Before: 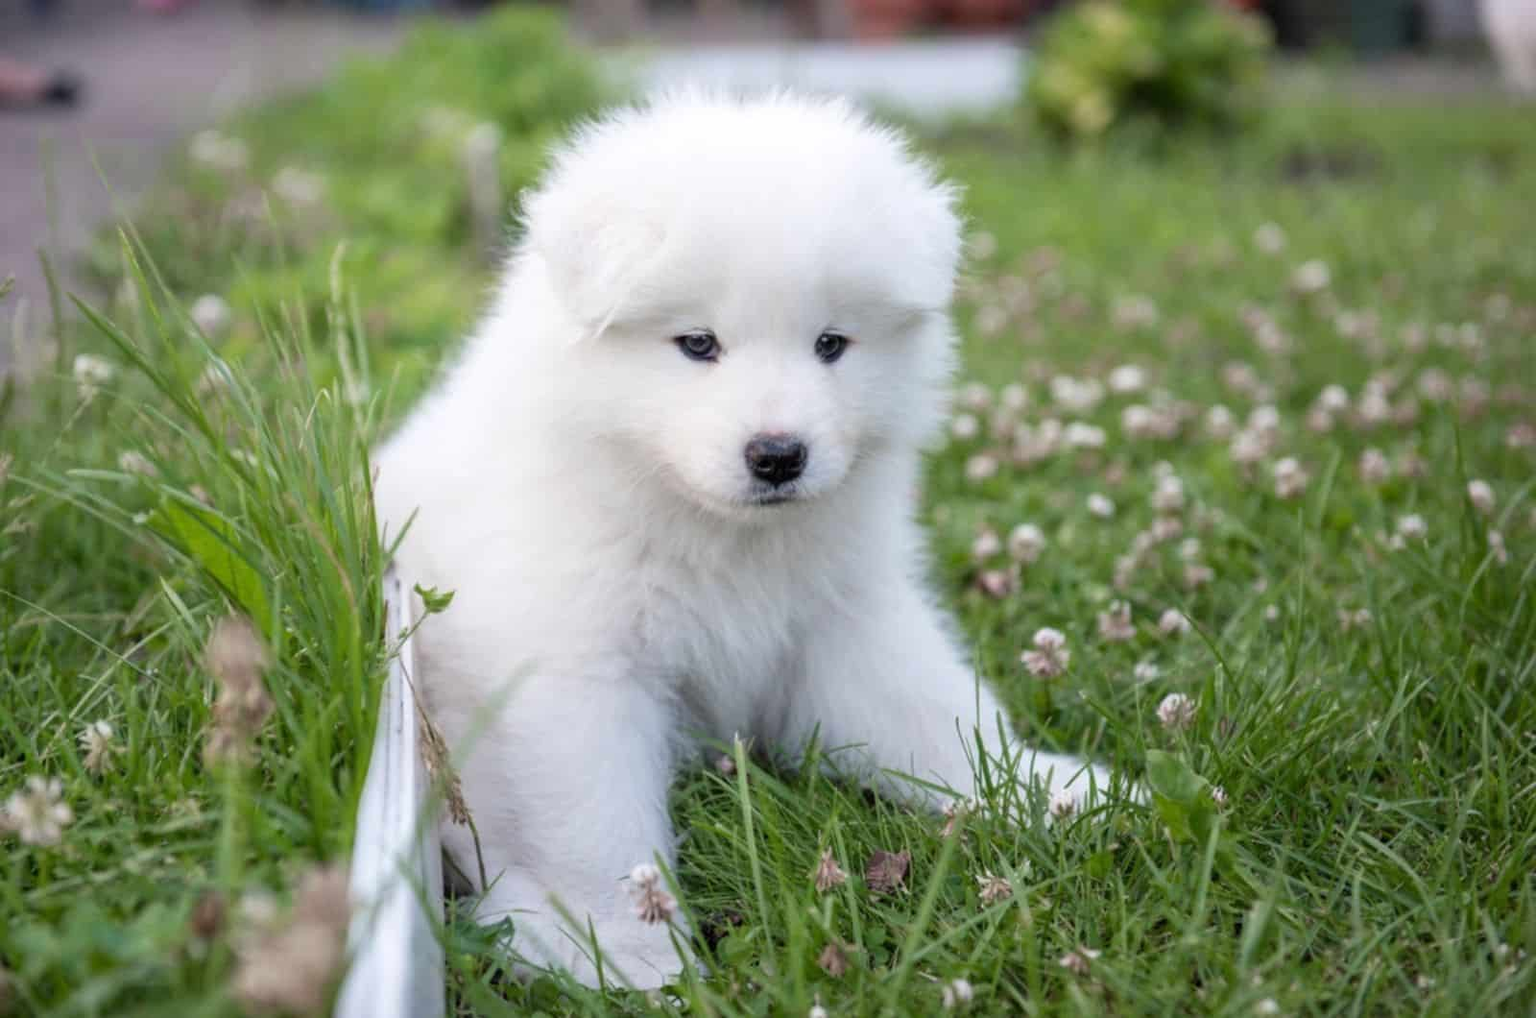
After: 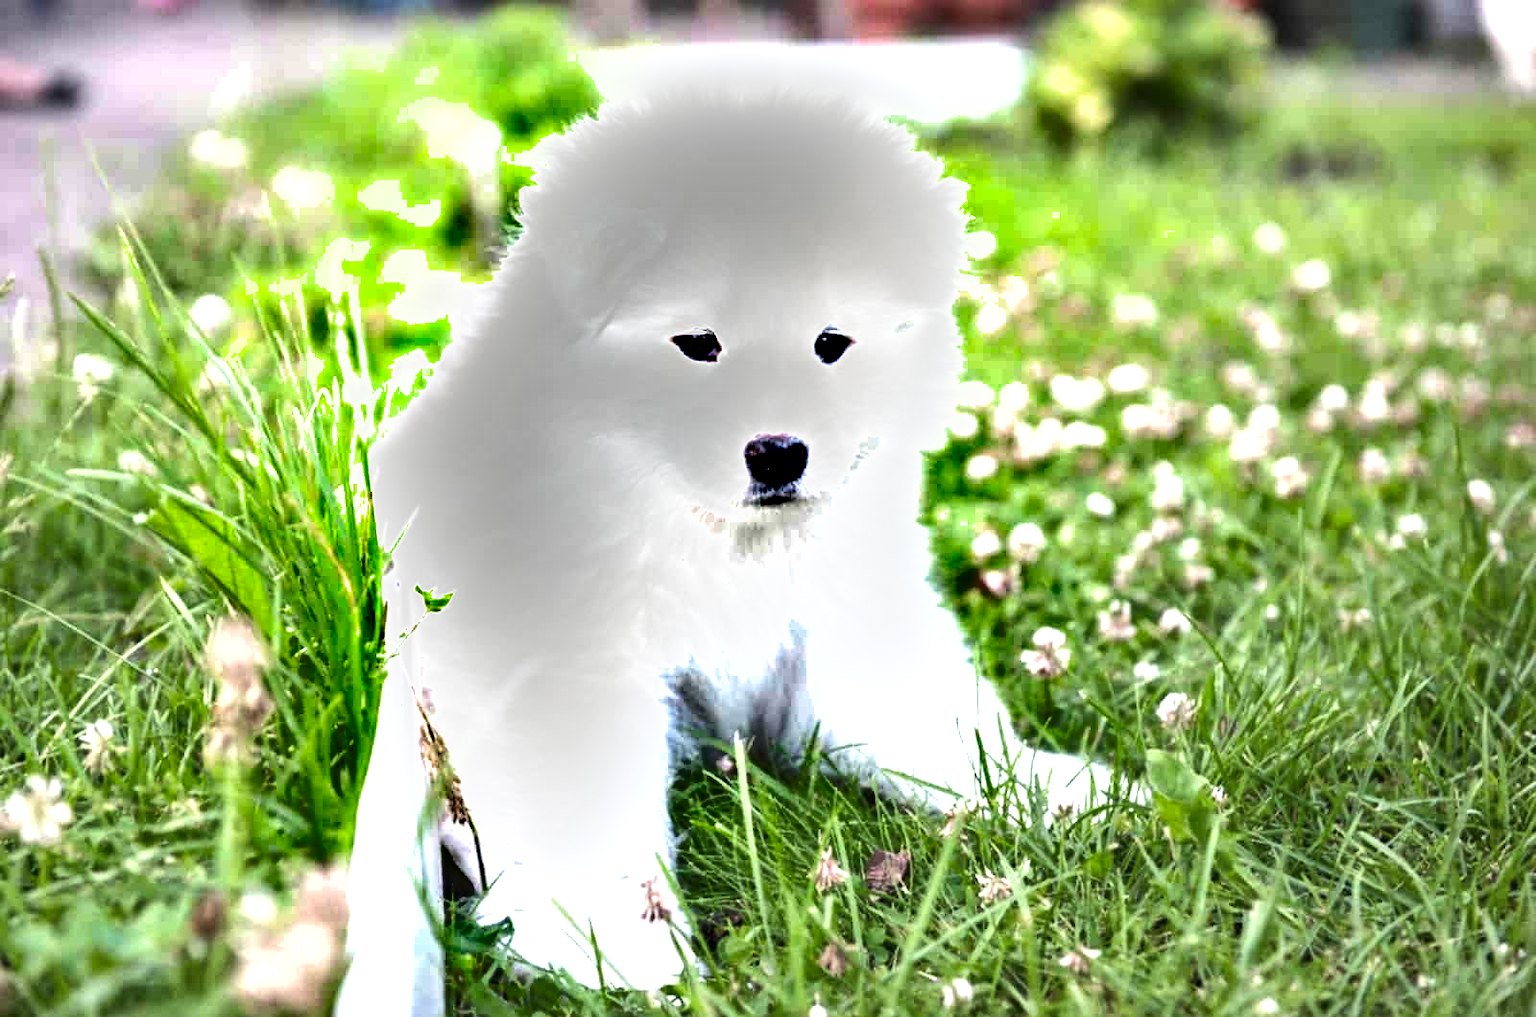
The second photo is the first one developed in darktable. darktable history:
shadows and highlights: highlights color adjustment 73.96%, low approximation 0.01, soften with gaussian
tone equalizer: -8 EV -0.726 EV, -7 EV -0.715 EV, -6 EV -0.617 EV, -5 EV -0.394 EV, -3 EV 0.404 EV, -2 EV 0.6 EV, -1 EV 0.684 EV, +0 EV 0.741 EV, edges refinement/feathering 500, mask exposure compensation -1.57 EV, preserve details no
exposure: black level correction 0, exposure 1 EV, compensate highlight preservation false
